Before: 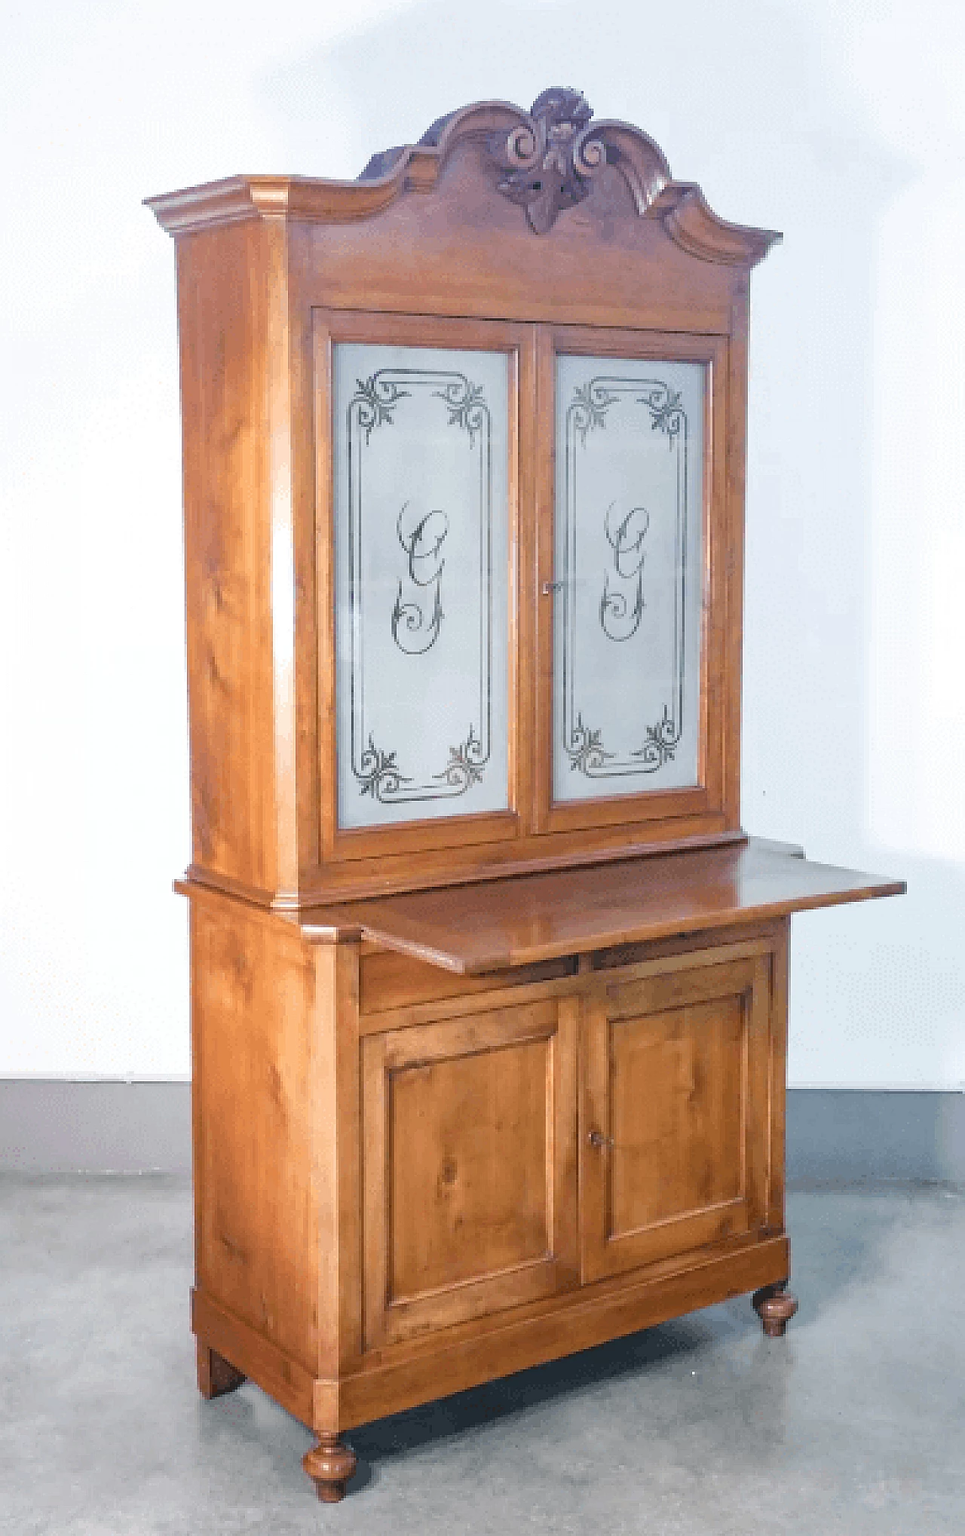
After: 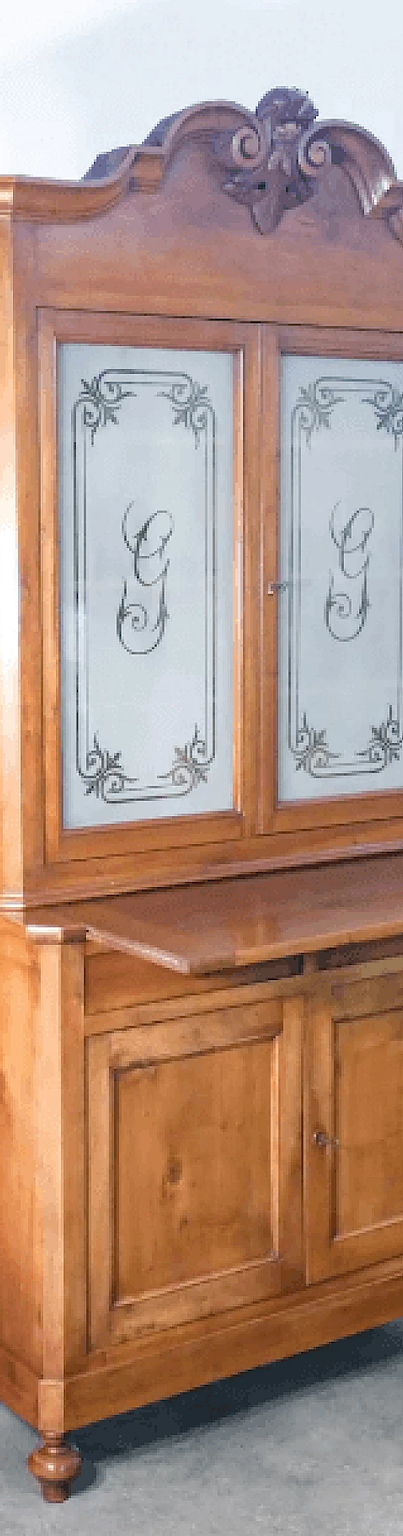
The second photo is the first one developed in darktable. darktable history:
crop: left 28.556%, right 29.611%
